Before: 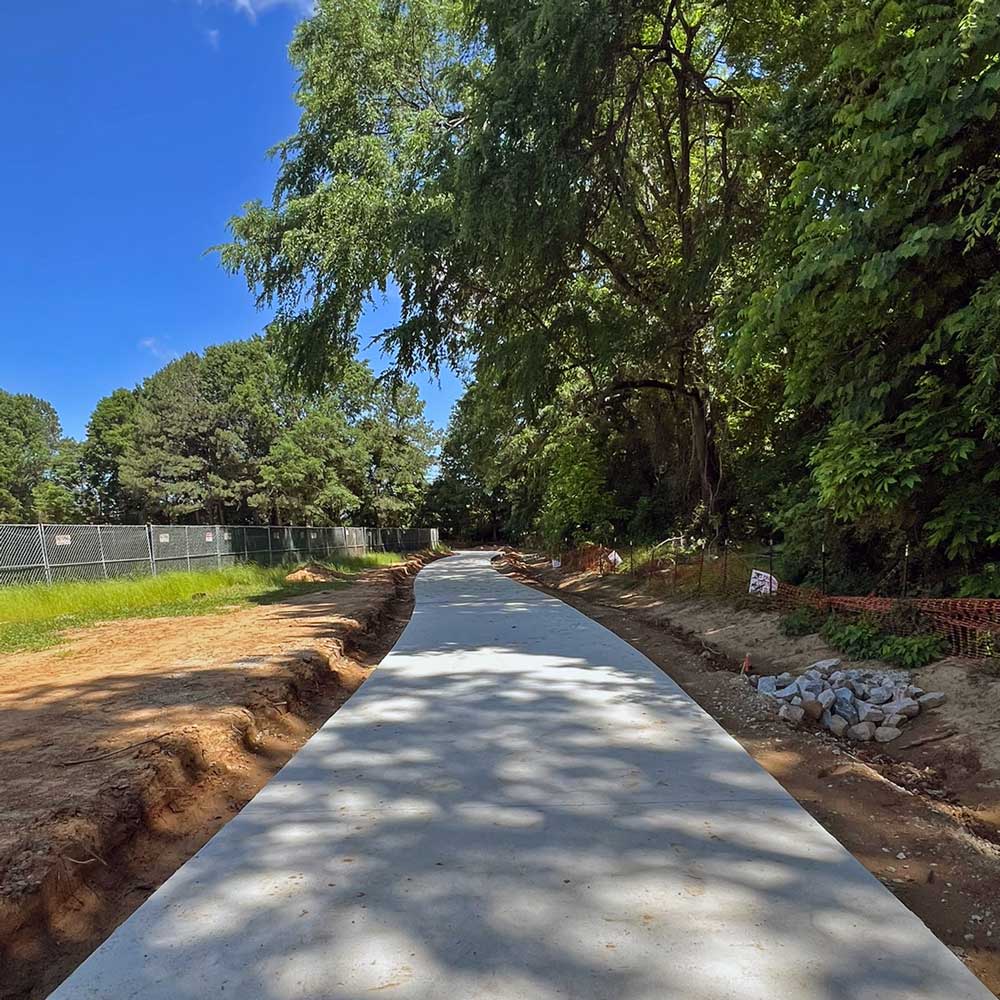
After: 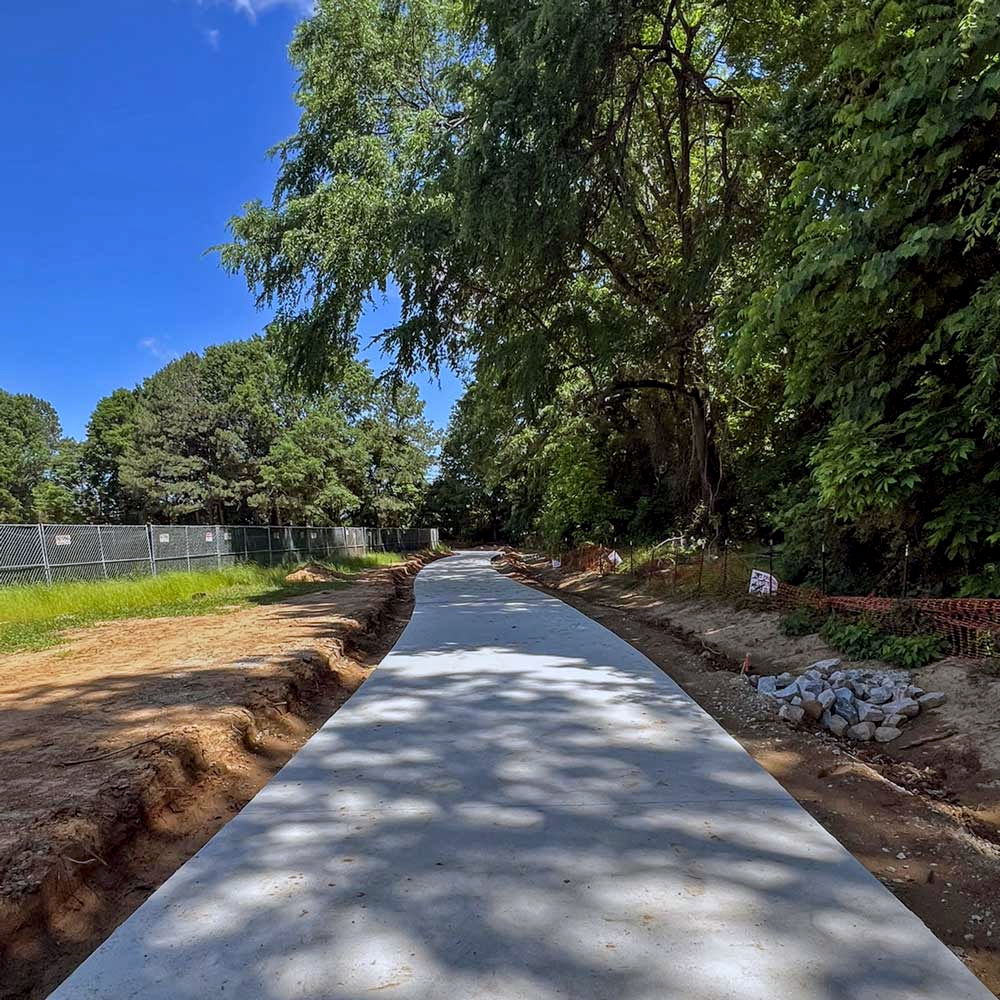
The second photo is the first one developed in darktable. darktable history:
white balance: red 0.984, blue 1.059
exposure: black level correction 0.001, exposure -0.2 EV, compensate highlight preservation false
local contrast: on, module defaults
